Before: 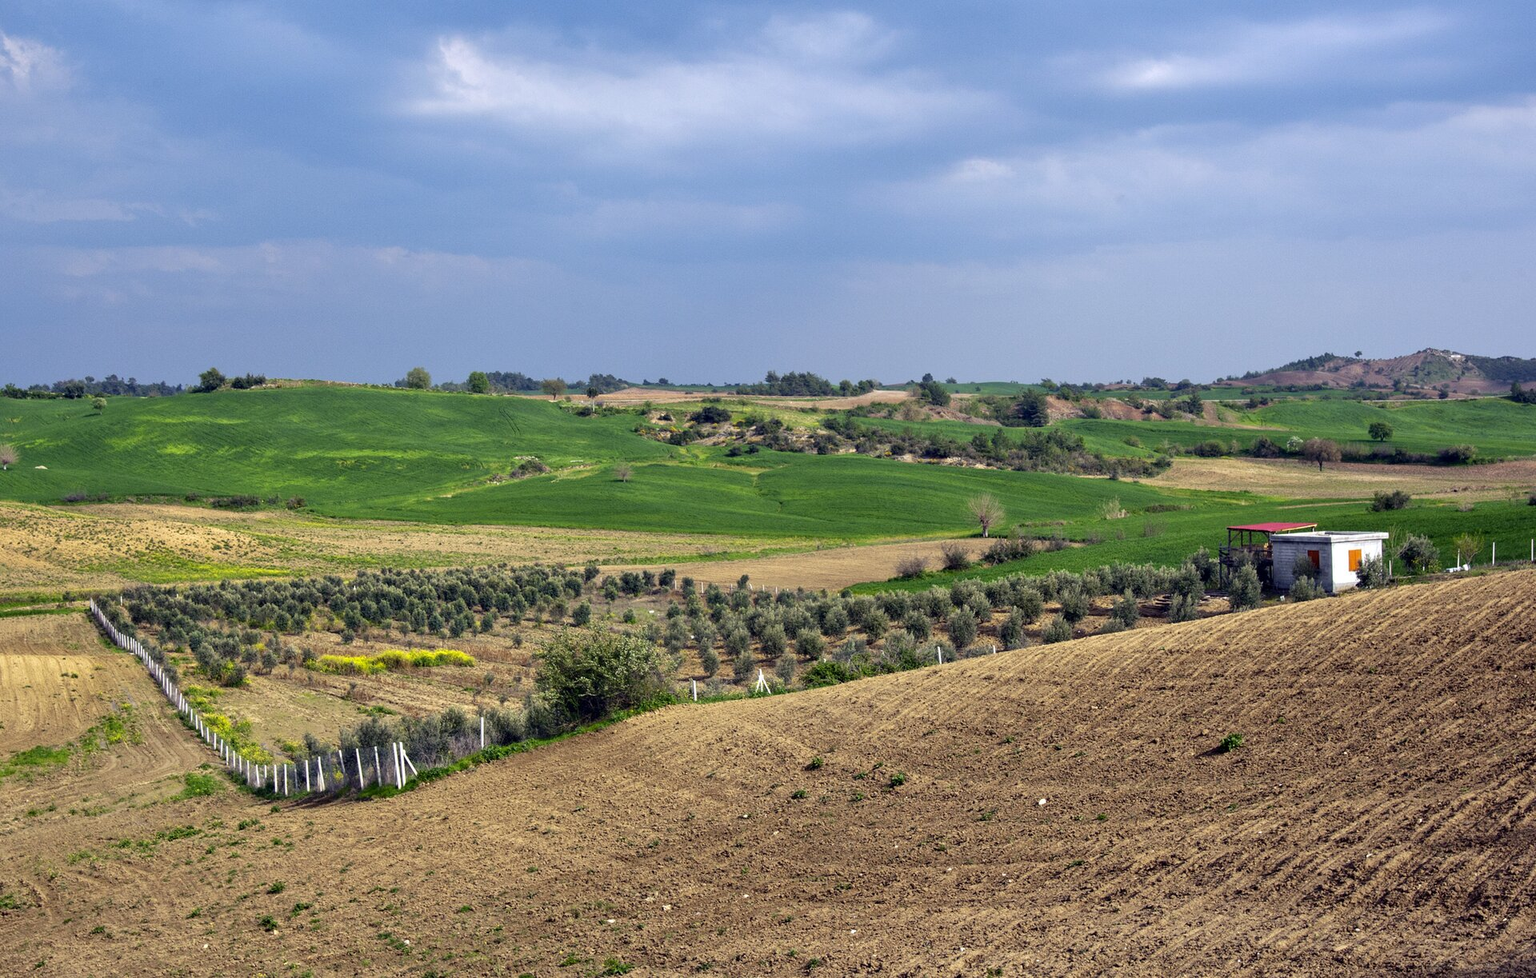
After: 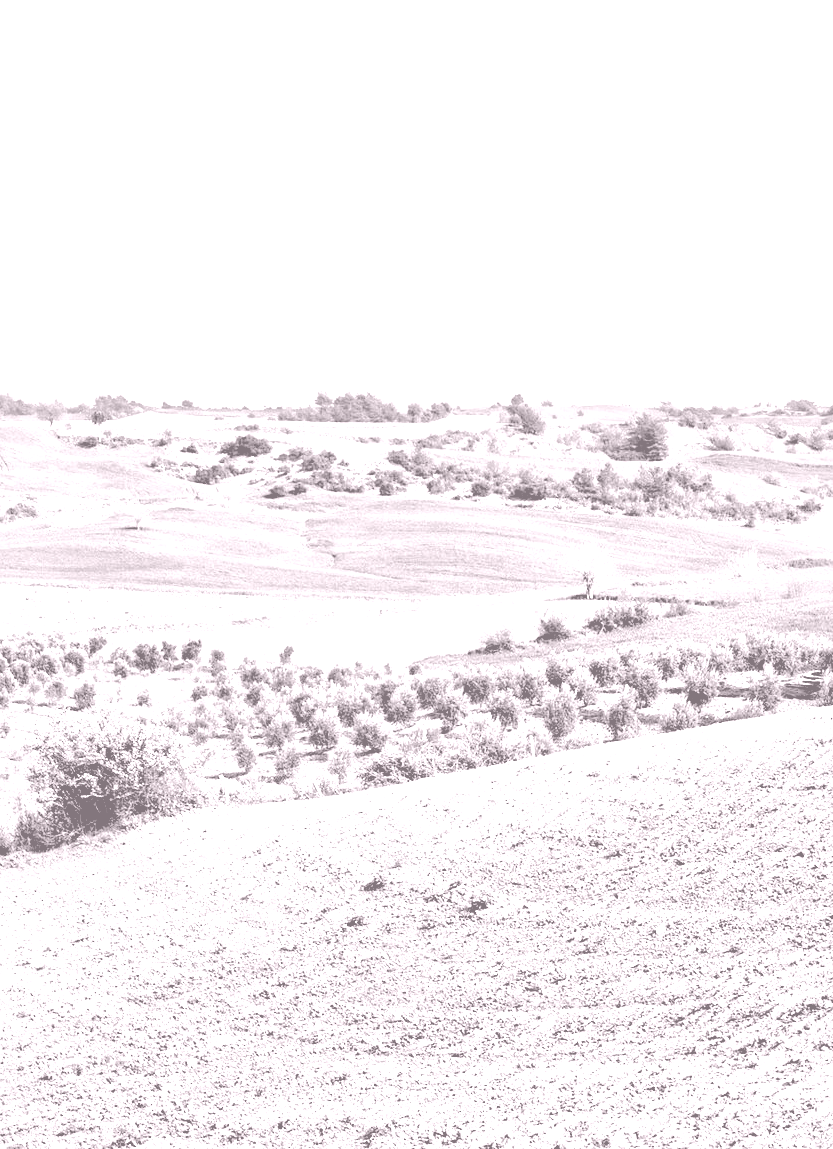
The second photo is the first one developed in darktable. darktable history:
rgb levels: preserve colors sum RGB, levels [[0.038, 0.433, 0.934], [0, 0.5, 1], [0, 0.5, 1]]
contrast brightness saturation: contrast 0.2, brightness 0.16, saturation 0.22
local contrast: mode bilateral grid, contrast 25, coarseness 60, detail 151%, midtone range 0.2
crop: left 33.452%, top 6.025%, right 23.155%
colorize: hue 25.2°, saturation 83%, source mix 82%, lightness 79%, version 1
white balance: red 0.954, blue 1.079
